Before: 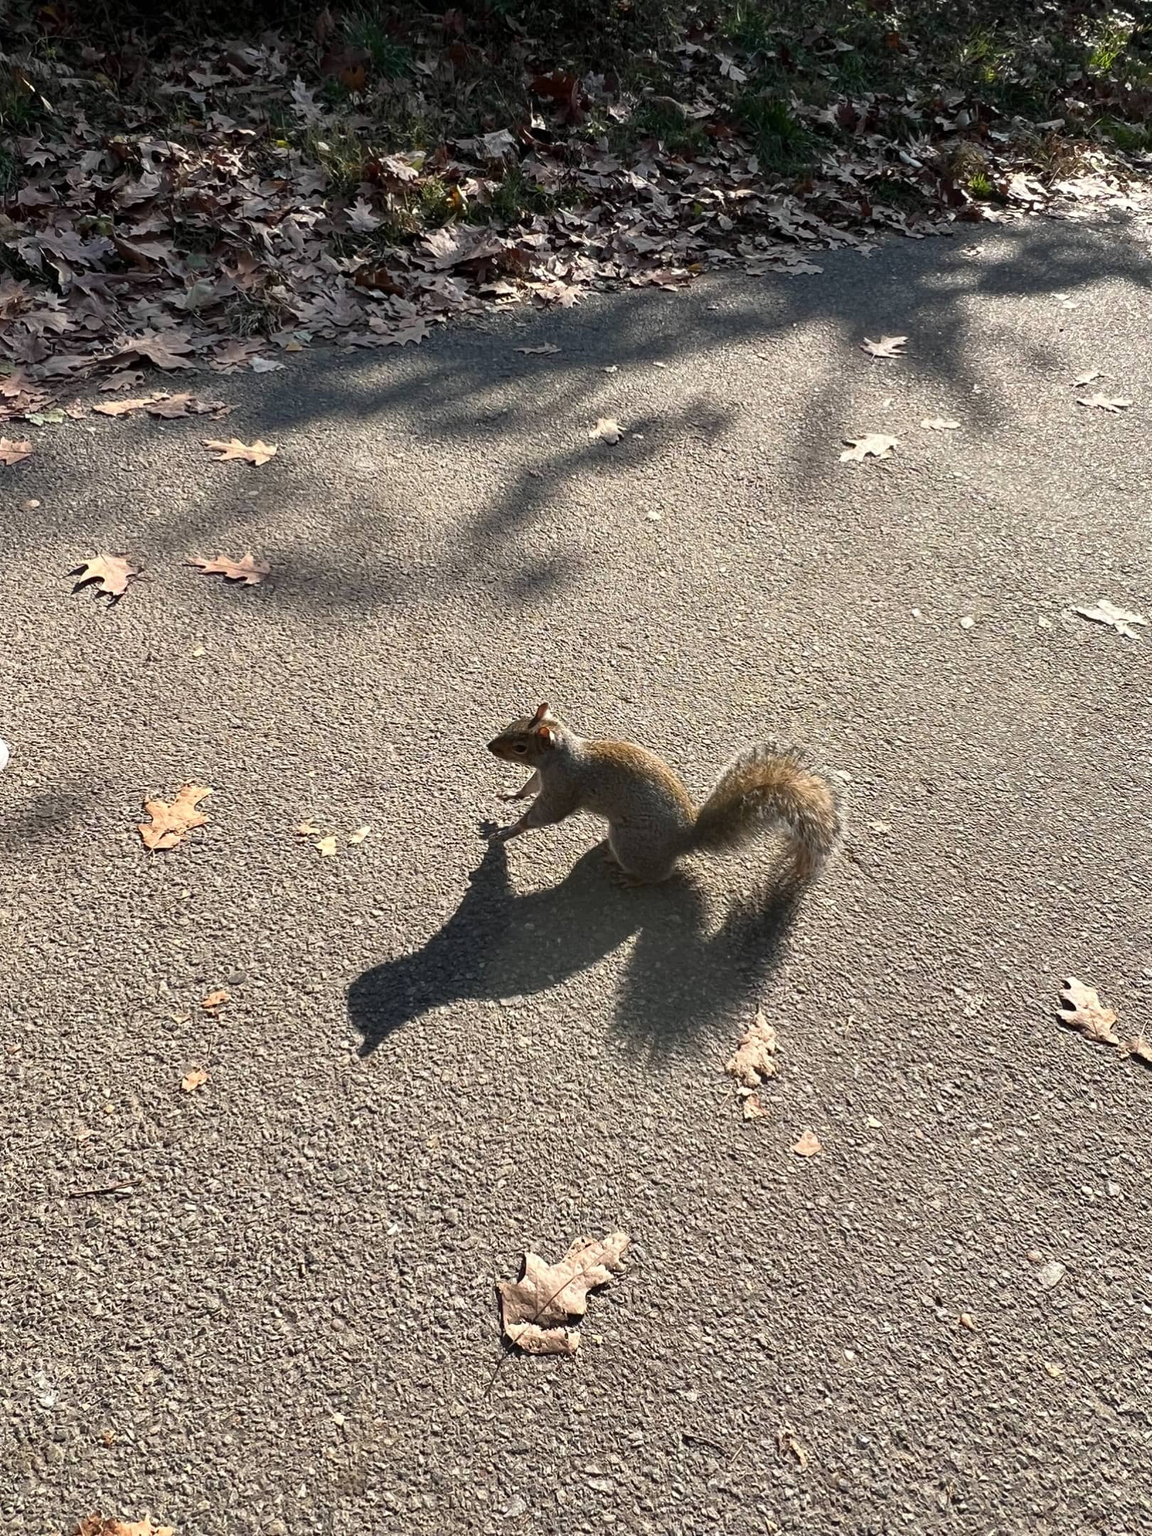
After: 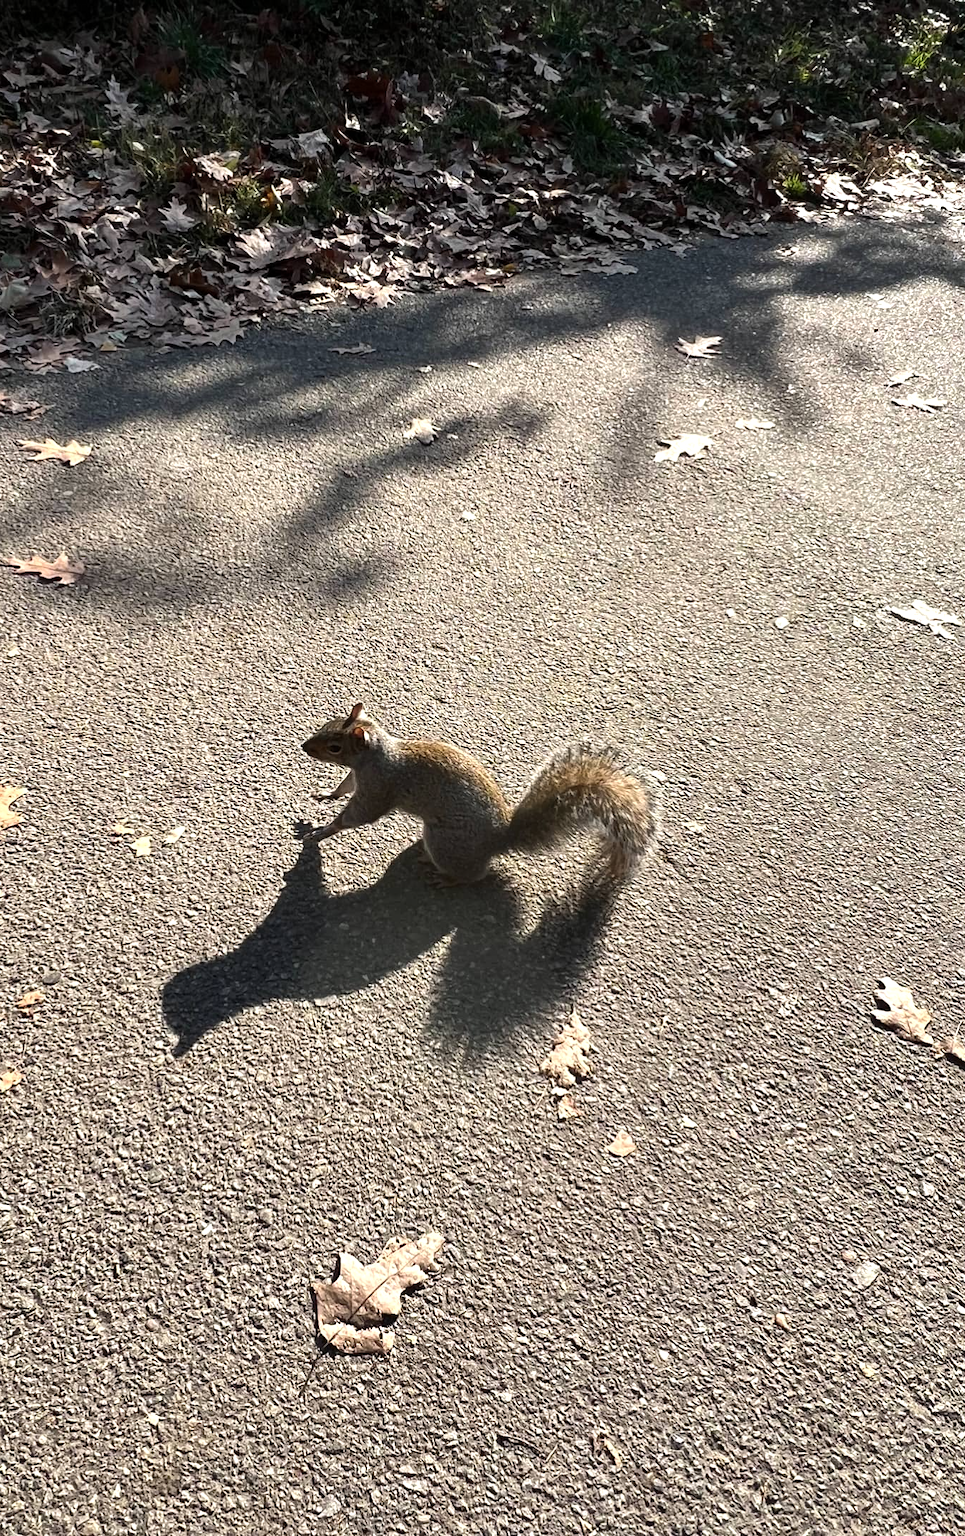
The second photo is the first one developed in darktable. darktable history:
crop: left 16.145%
tone equalizer: -8 EV -0.417 EV, -7 EV -0.389 EV, -6 EV -0.333 EV, -5 EV -0.222 EV, -3 EV 0.222 EV, -2 EV 0.333 EV, -1 EV 0.389 EV, +0 EV 0.417 EV, edges refinement/feathering 500, mask exposure compensation -1.57 EV, preserve details no
